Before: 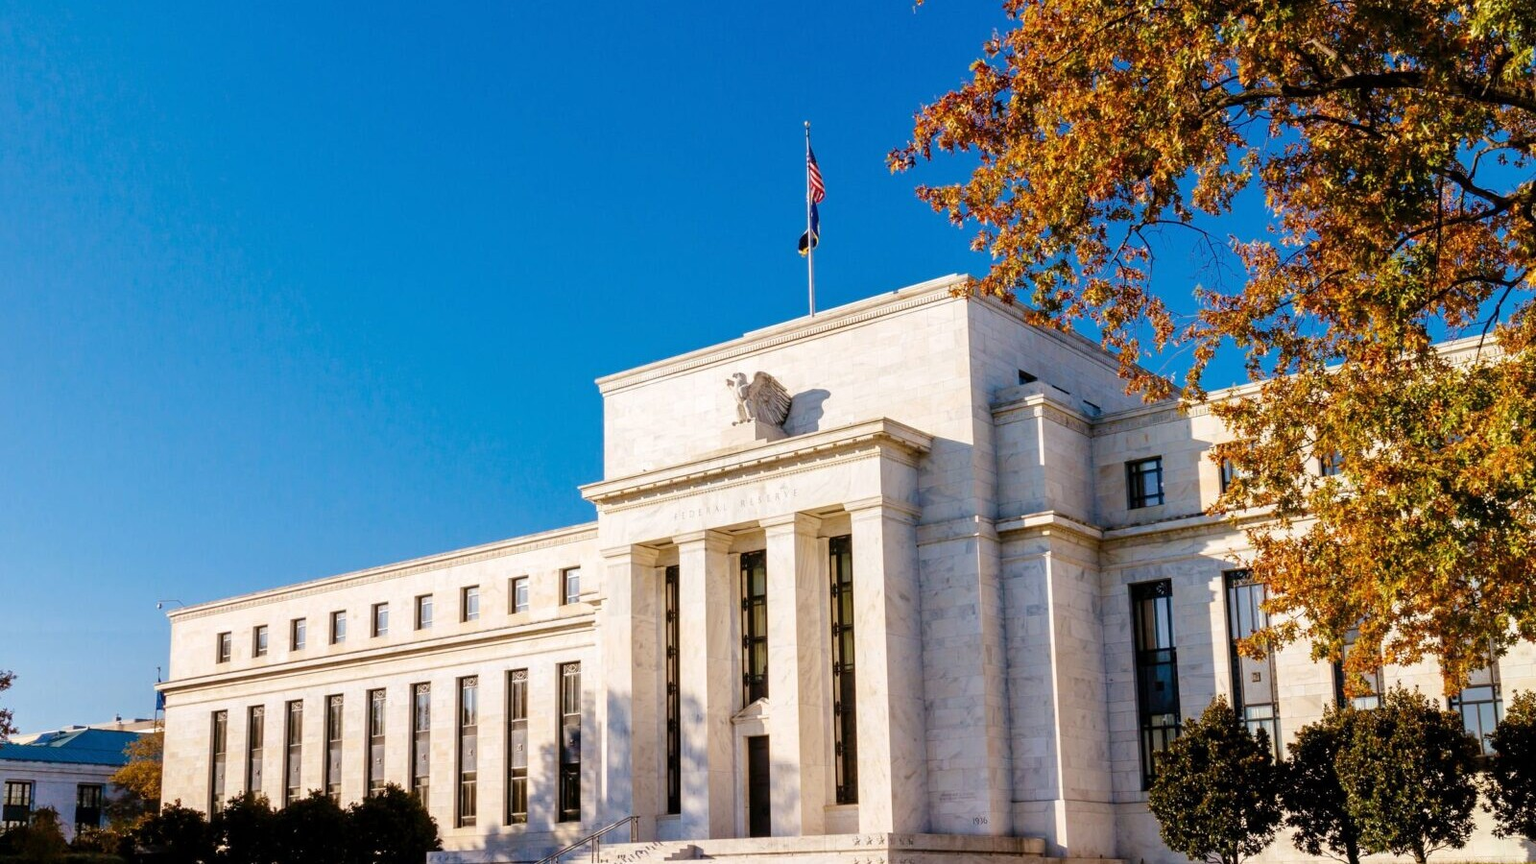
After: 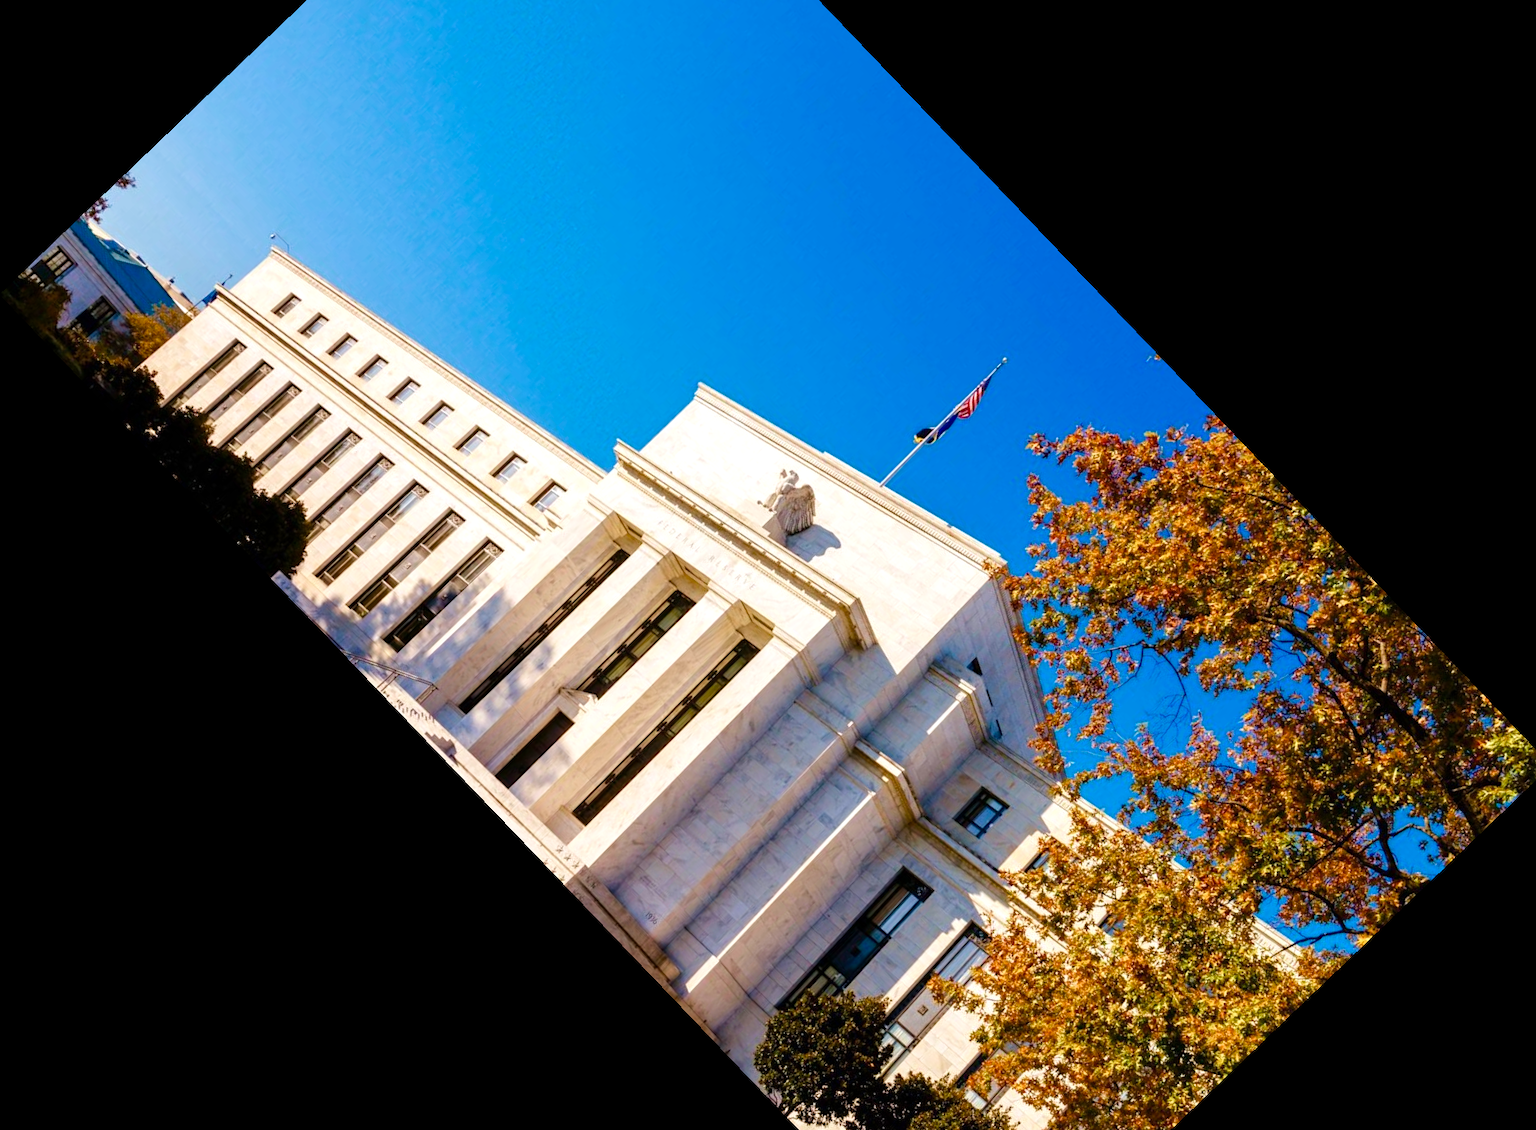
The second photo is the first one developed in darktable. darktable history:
crop and rotate: angle -46.26°, top 16.234%, right 0.912%, bottom 11.704%
velvia: on, module defaults
color balance rgb: linear chroma grading › shadows 32%, linear chroma grading › global chroma -2%, linear chroma grading › mid-tones 4%, perceptual saturation grading › global saturation -2%, perceptual saturation grading › highlights -8%, perceptual saturation grading › mid-tones 8%, perceptual saturation grading › shadows 4%, perceptual brilliance grading › highlights 8%, perceptual brilliance grading › mid-tones 4%, perceptual brilliance grading › shadows 2%, global vibrance 16%, saturation formula JzAzBz (2021)
